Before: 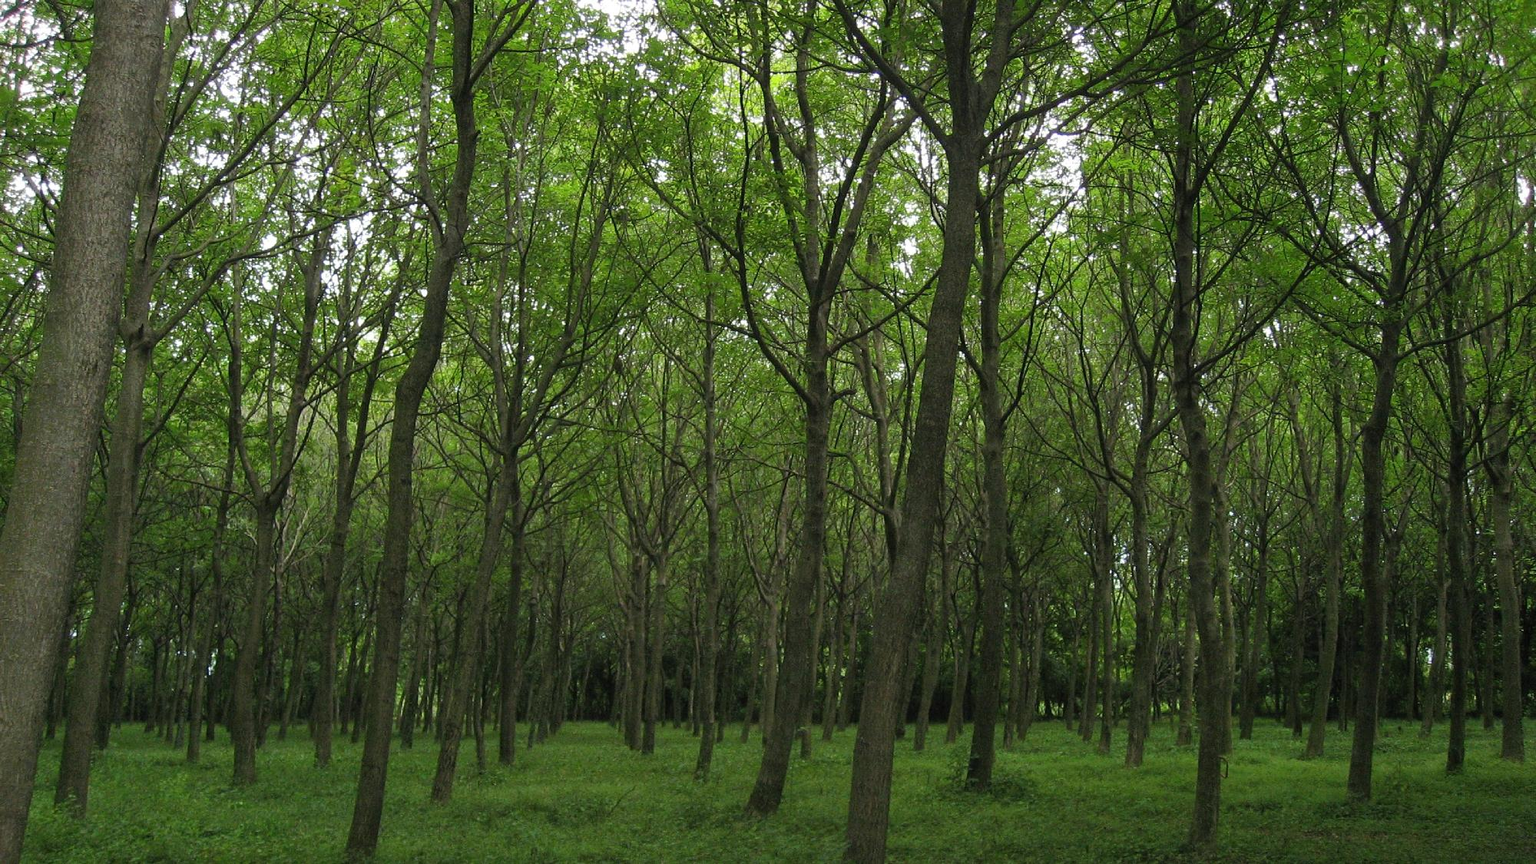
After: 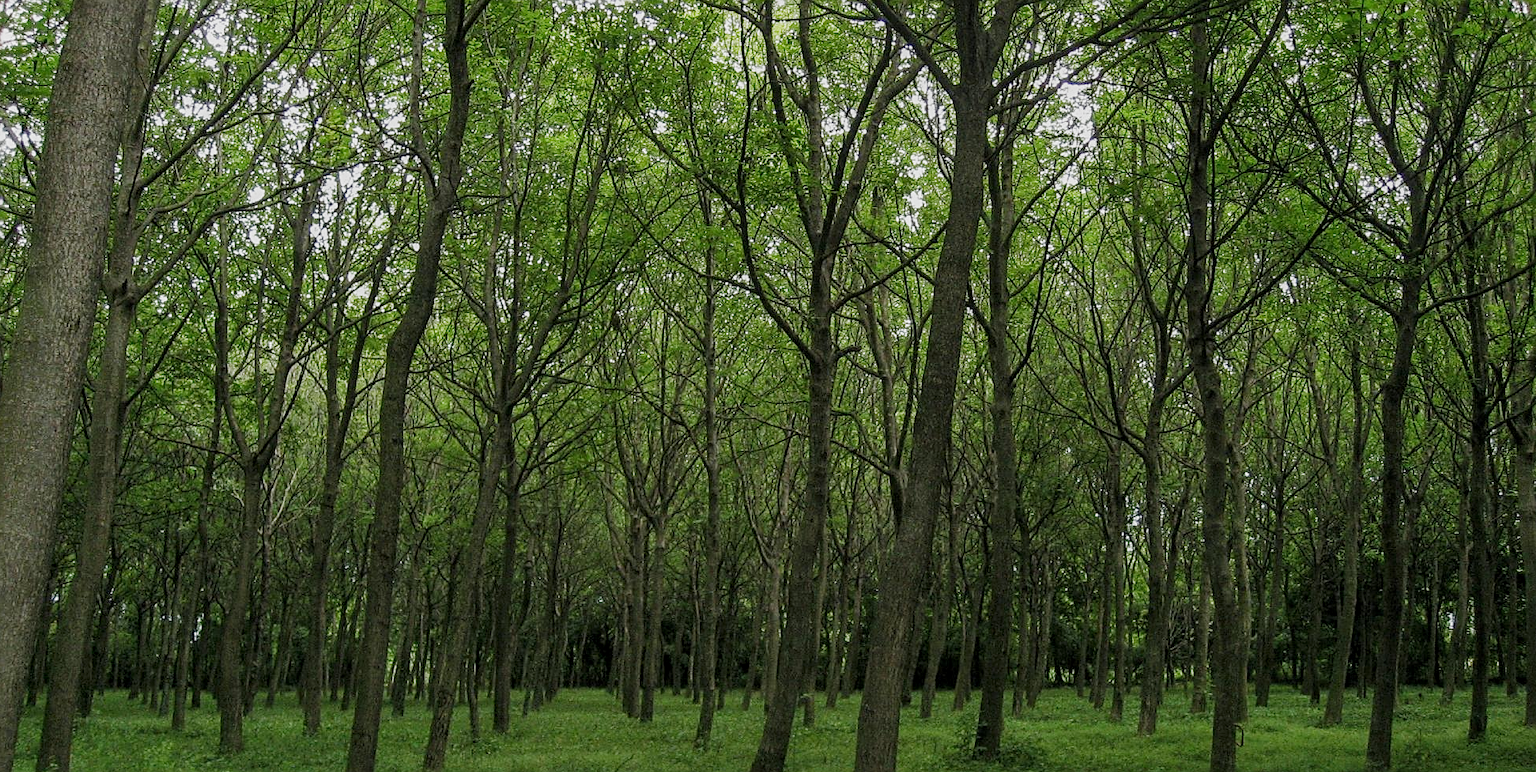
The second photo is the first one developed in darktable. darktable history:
sharpen: on, module defaults
local contrast: on, module defaults
filmic rgb: black relative exposure -14.28 EV, white relative exposure 3.38 EV, threshold 3.01 EV, hardness 7.83, contrast 0.987, add noise in highlights 0.001, preserve chrominance no, color science v3 (2019), use custom middle-gray values true, contrast in highlights soft, enable highlight reconstruction true
crop: left 1.331%, top 6.172%, right 1.492%, bottom 6.929%
